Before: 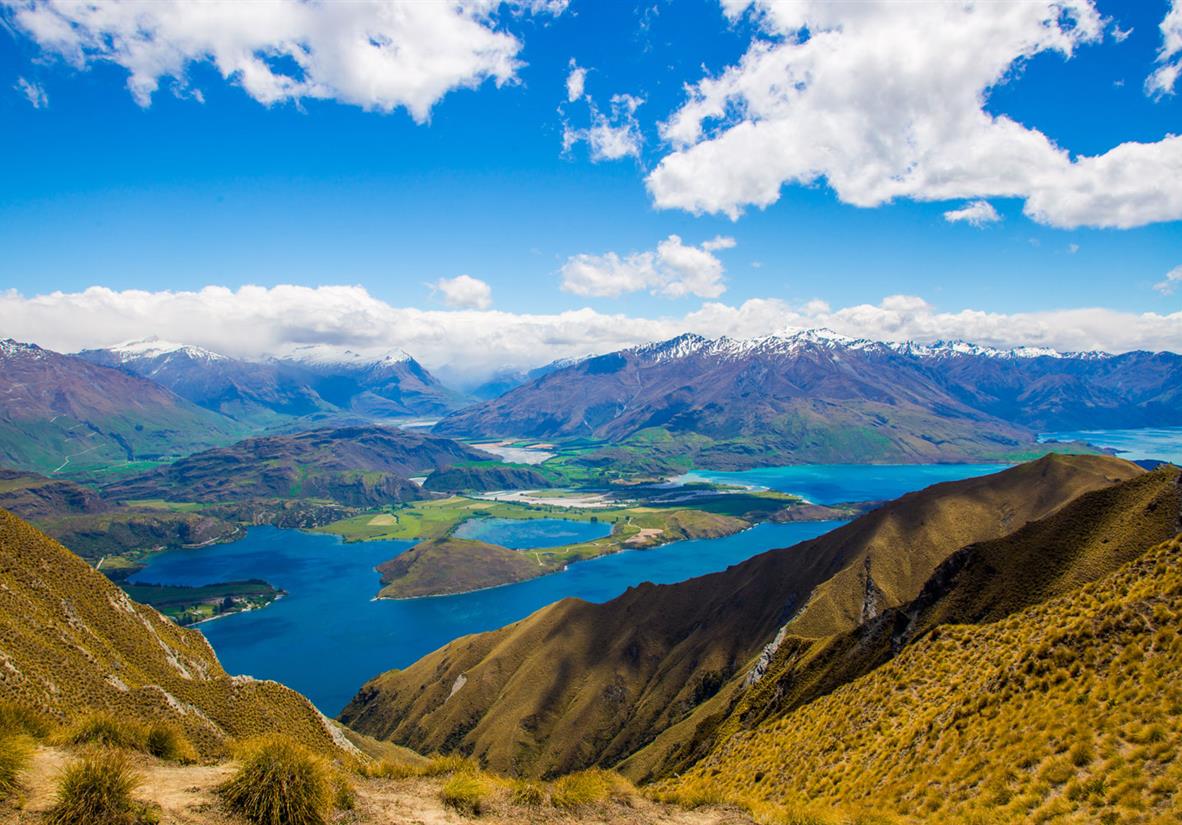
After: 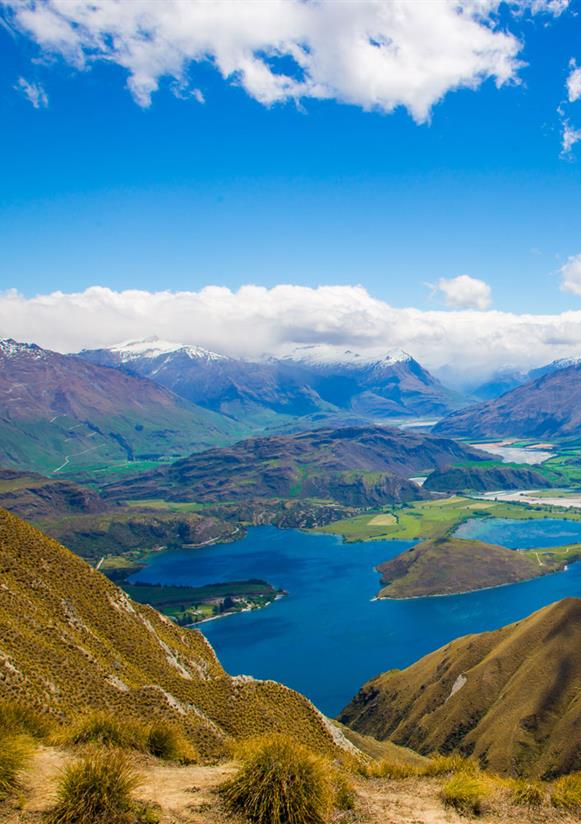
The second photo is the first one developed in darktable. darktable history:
white balance: emerald 1
crop and rotate: left 0%, top 0%, right 50.845%
